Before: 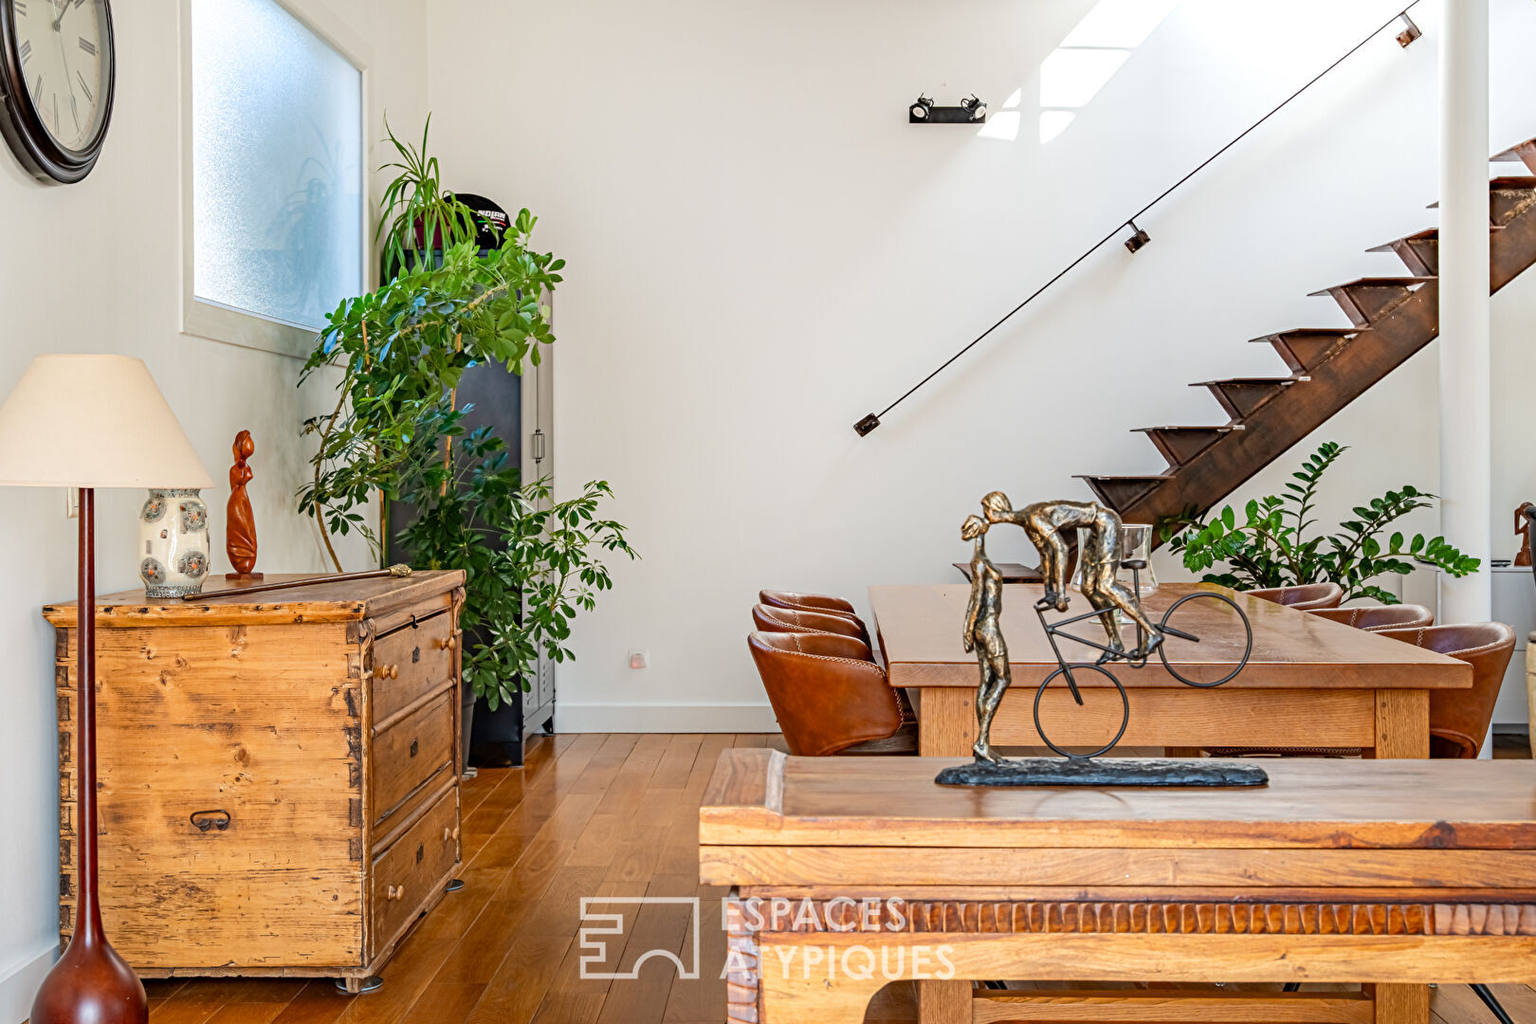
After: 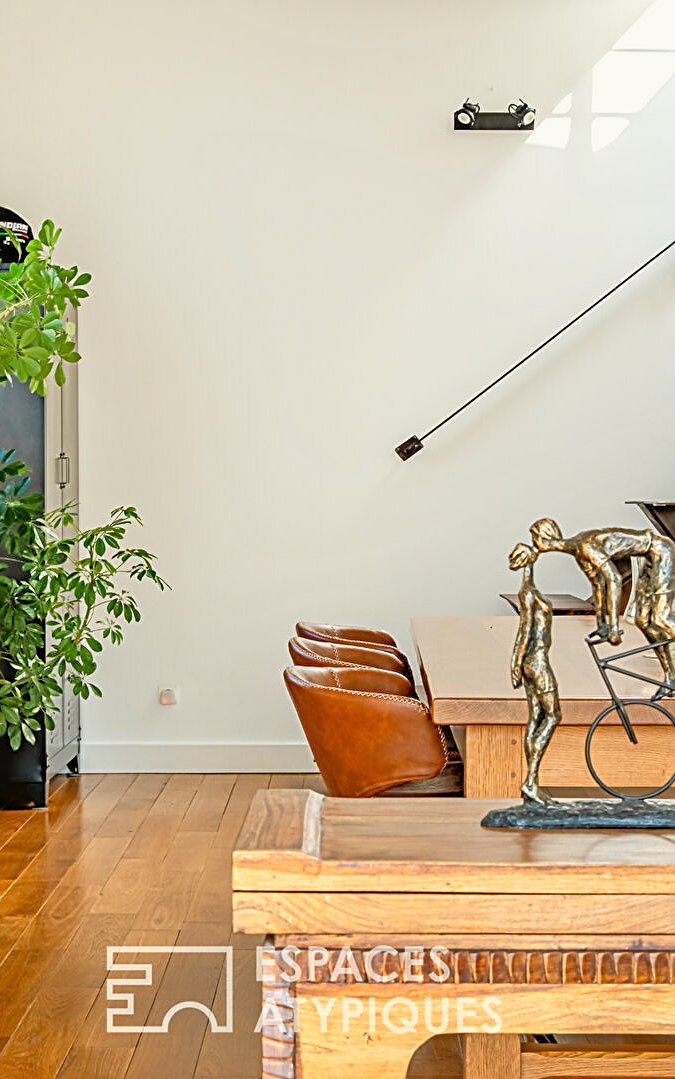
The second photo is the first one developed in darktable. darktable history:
crop: left 31.229%, right 27.105%
sharpen: on, module defaults
rgb curve: curves: ch0 [(0, 0) (0.078, 0.051) (0.929, 0.956) (1, 1)], compensate middle gray true
tone equalizer: -7 EV 0.15 EV, -6 EV 0.6 EV, -5 EV 1.15 EV, -4 EV 1.33 EV, -3 EV 1.15 EV, -2 EV 0.6 EV, -1 EV 0.15 EV, mask exposure compensation -0.5 EV
color balance: mode lift, gamma, gain (sRGB), lift [1.04, 1, 1, 0.97], gamma [1.01, 1, 1, 0.97], gain [0.96, 1, 1, 0.97]
